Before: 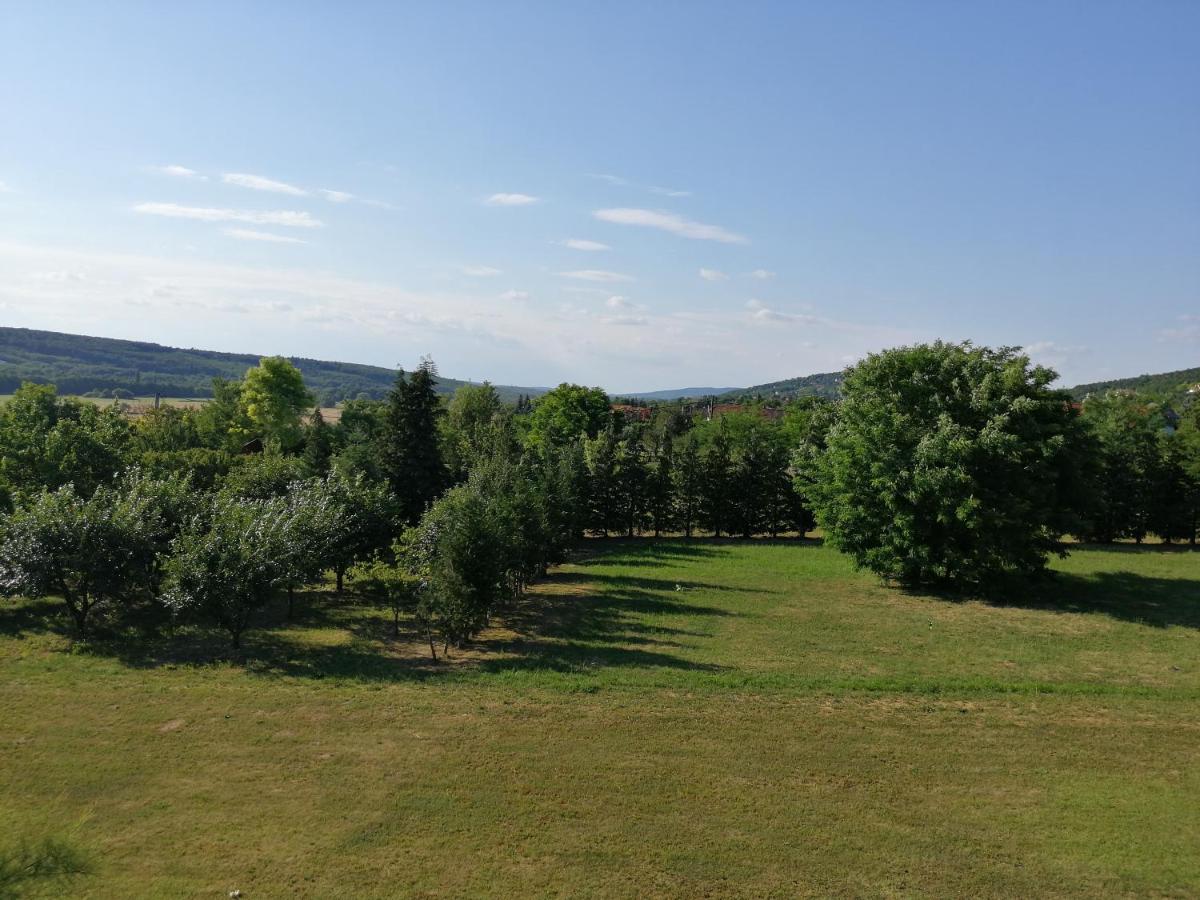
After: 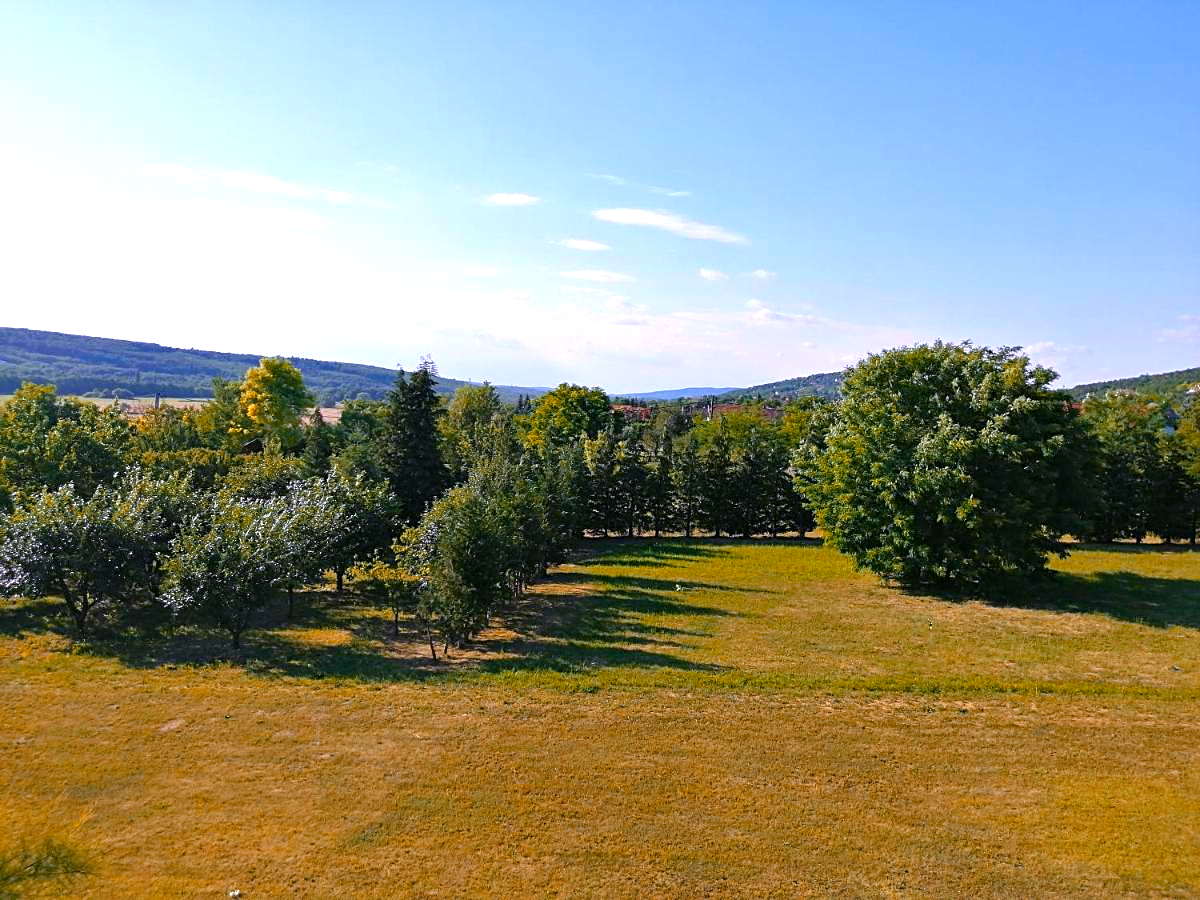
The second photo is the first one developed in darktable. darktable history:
sharpen: on, module defaults
exposure: black level correction 0, exposure 0.7 EV, compensate exposure bias true, compensate highlight preservation false
color zones: curves: ch2 [(0, 0.5) (0.143, 0.5) (0.286, 0.416) (0.429, 0.5) (0.571, 0.5) (0.714, 0.5) (0.857, 0.5) (1, 0.5)]
color balance rgb: perceptual saturation grading › global saturation 40%, global vibrance 15%
white balance: red 1.042, blue 1.17
